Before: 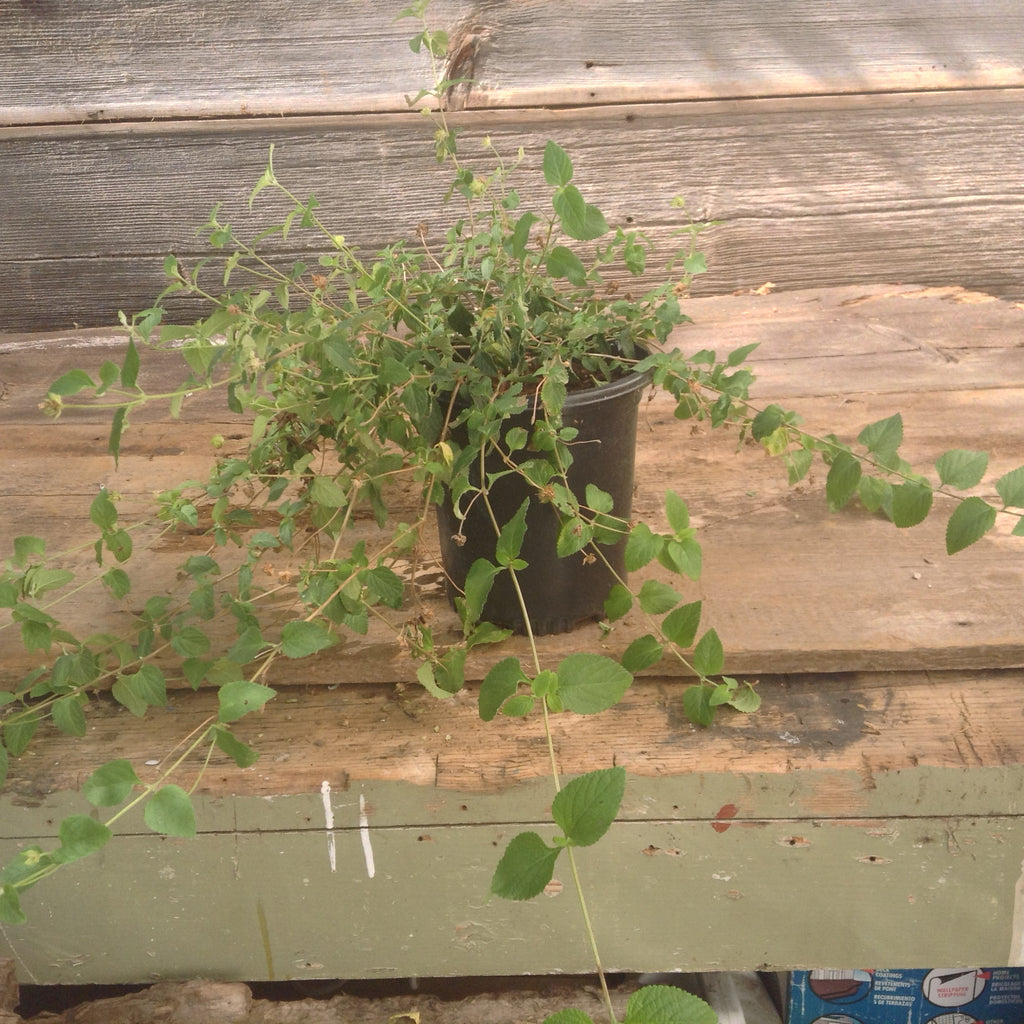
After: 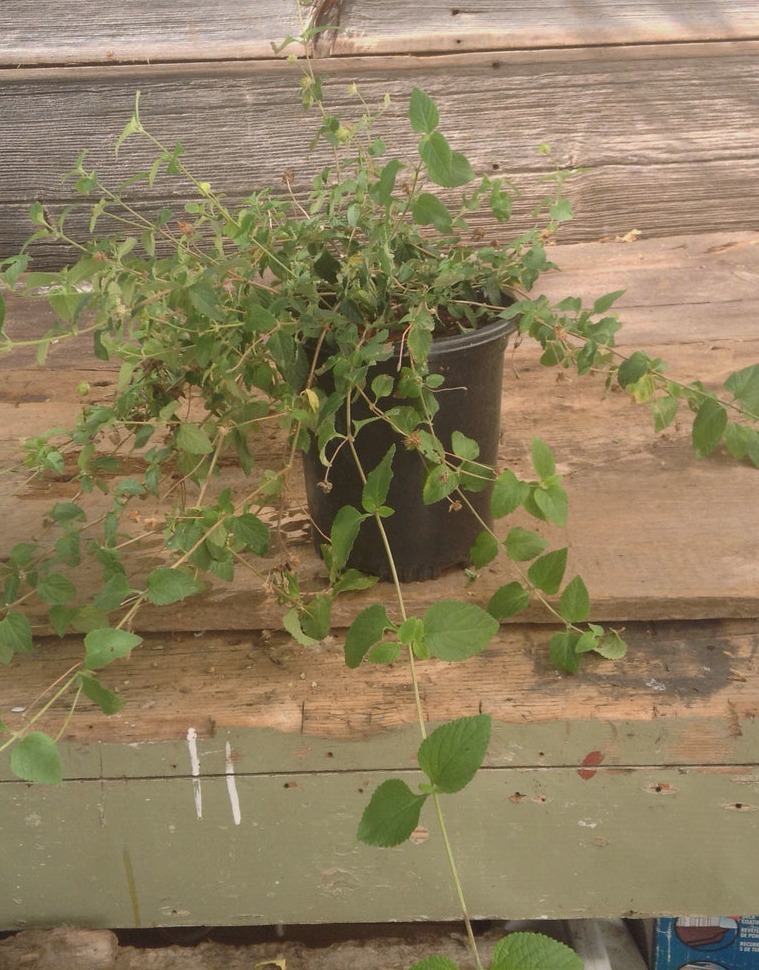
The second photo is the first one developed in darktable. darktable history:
crop and rotate: left 13.175%, top 5.256%, right 12.609%
exposure: exposure -0.272 EV, compensate highlight preservation false
